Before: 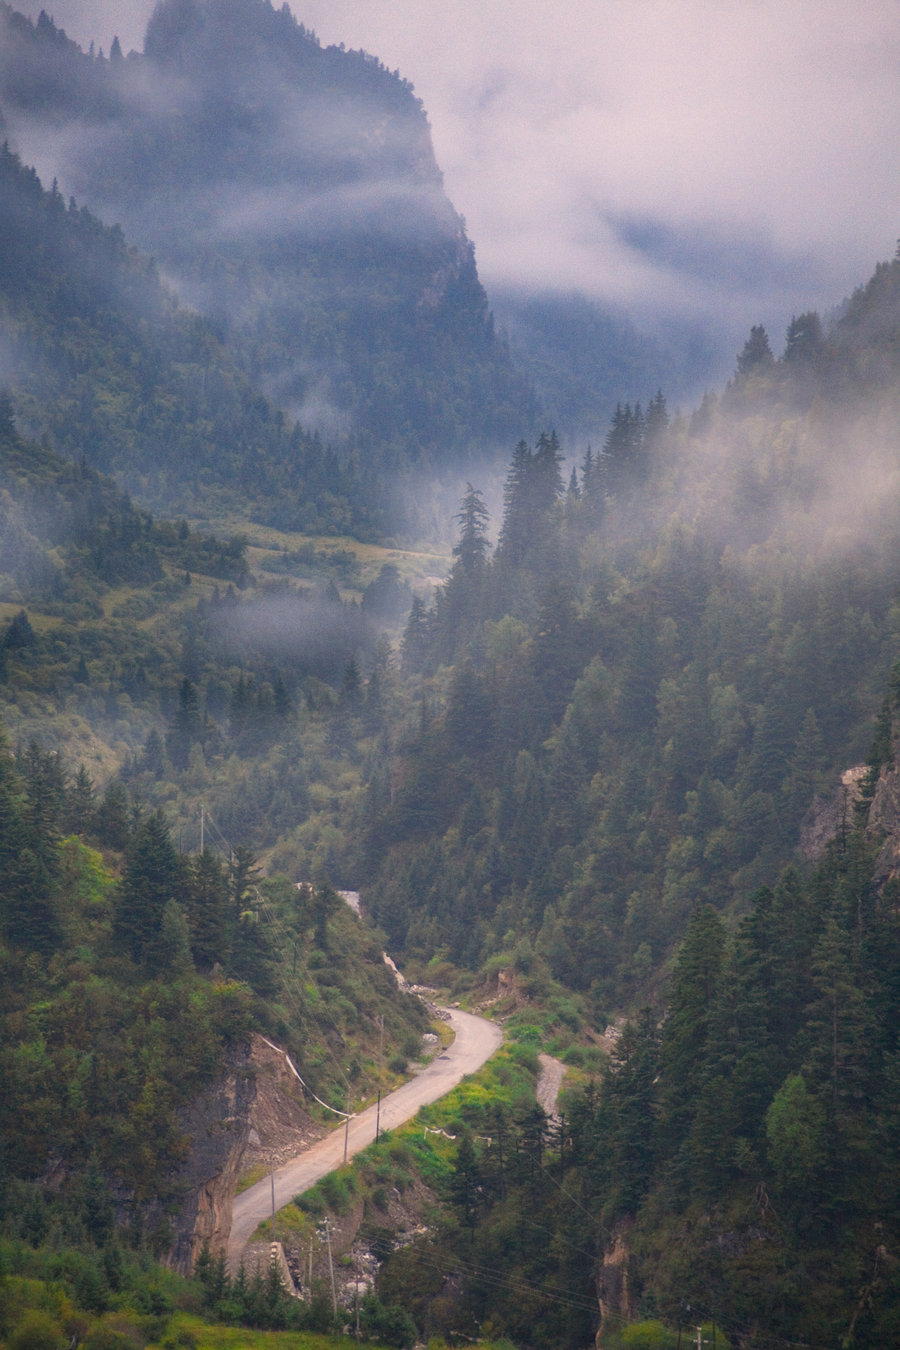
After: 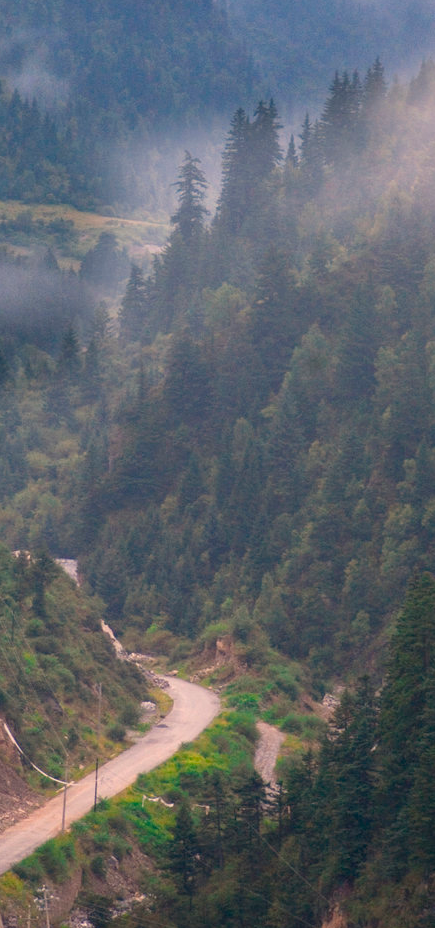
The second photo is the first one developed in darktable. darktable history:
crop: left 31.408%, top 24.634%, right 20.245%, bottom 6.619%
